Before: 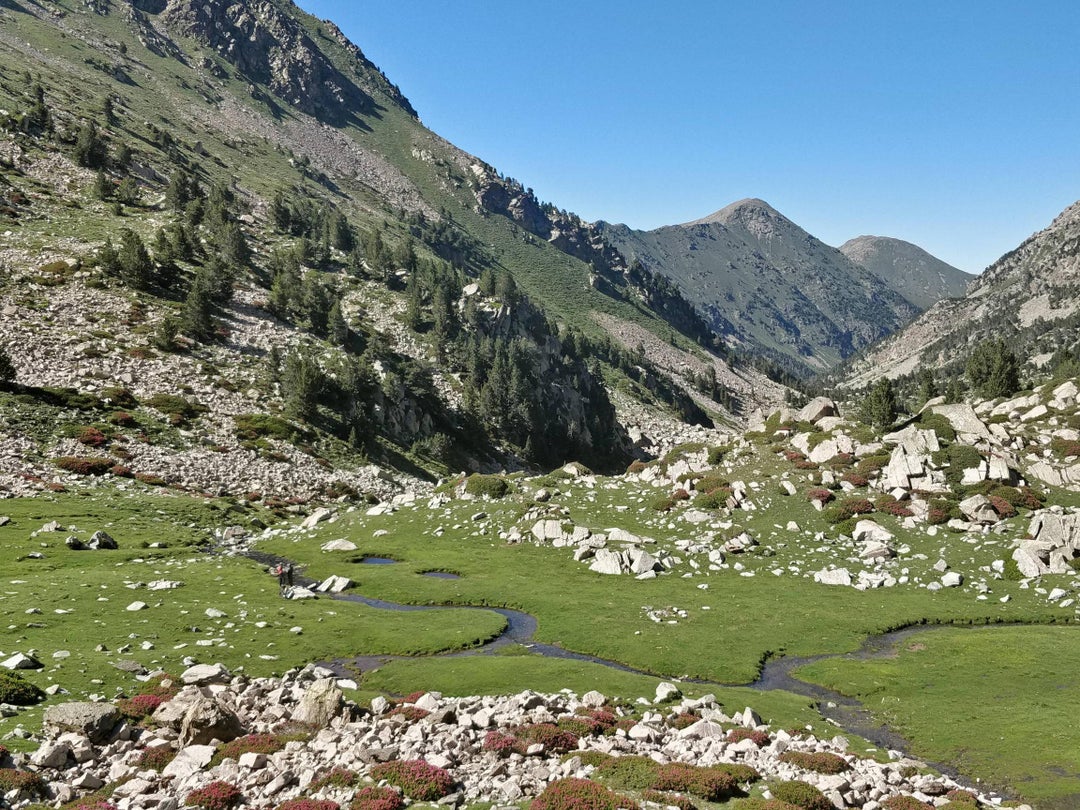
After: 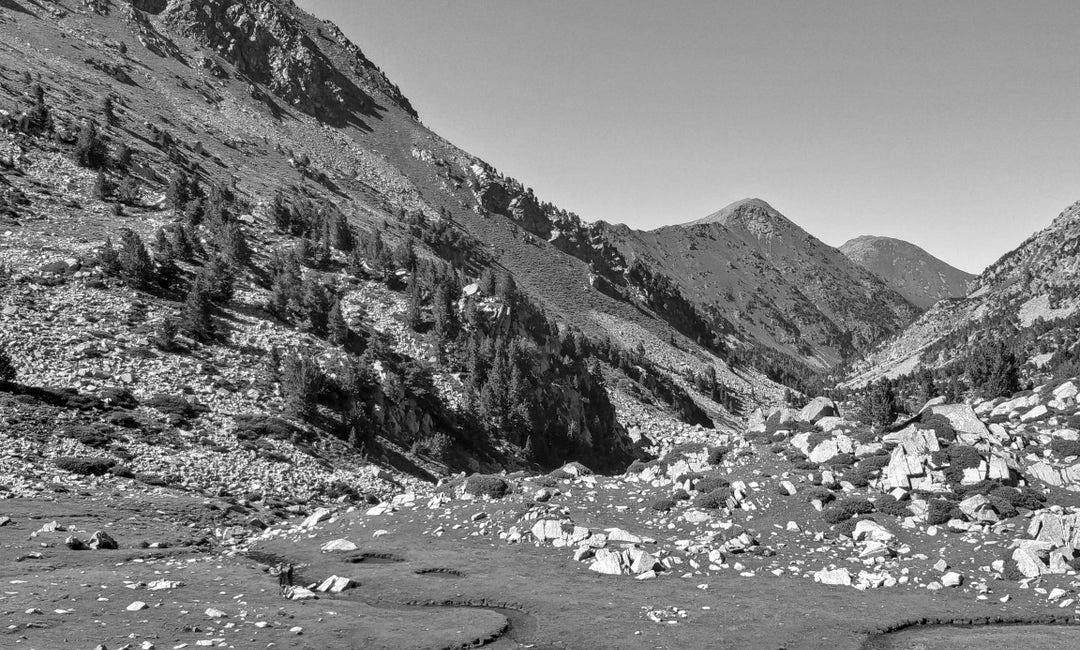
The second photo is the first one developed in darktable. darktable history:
crop: bottom 19.644%
monochrome: on, module defaults
local contrast: on, module defaults
